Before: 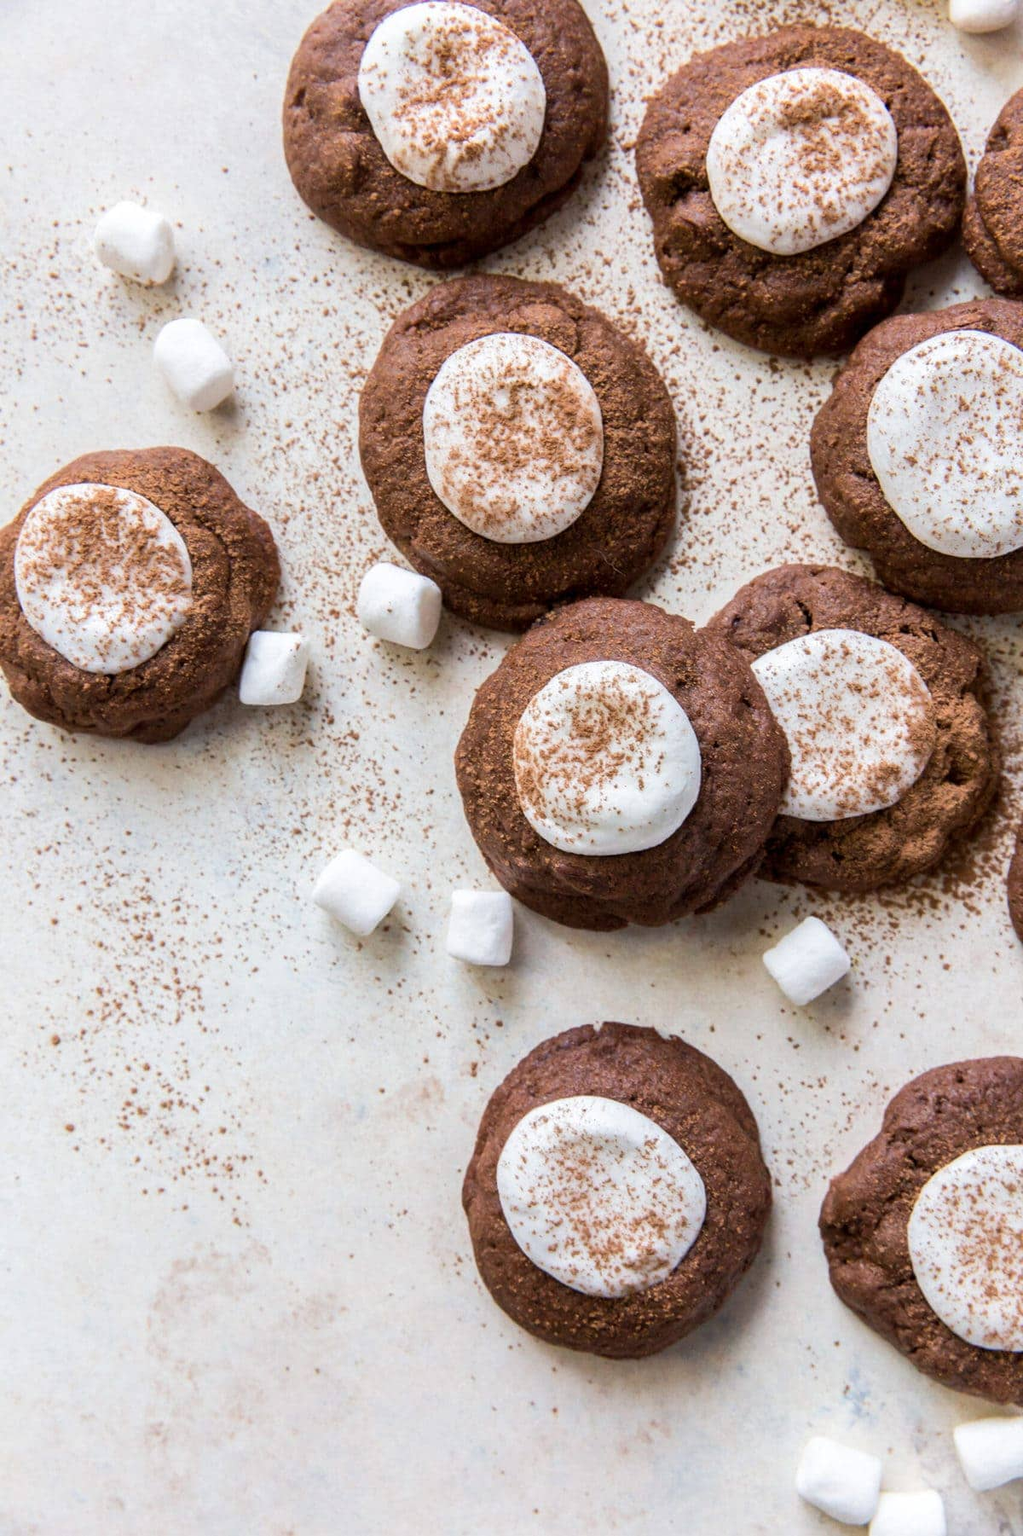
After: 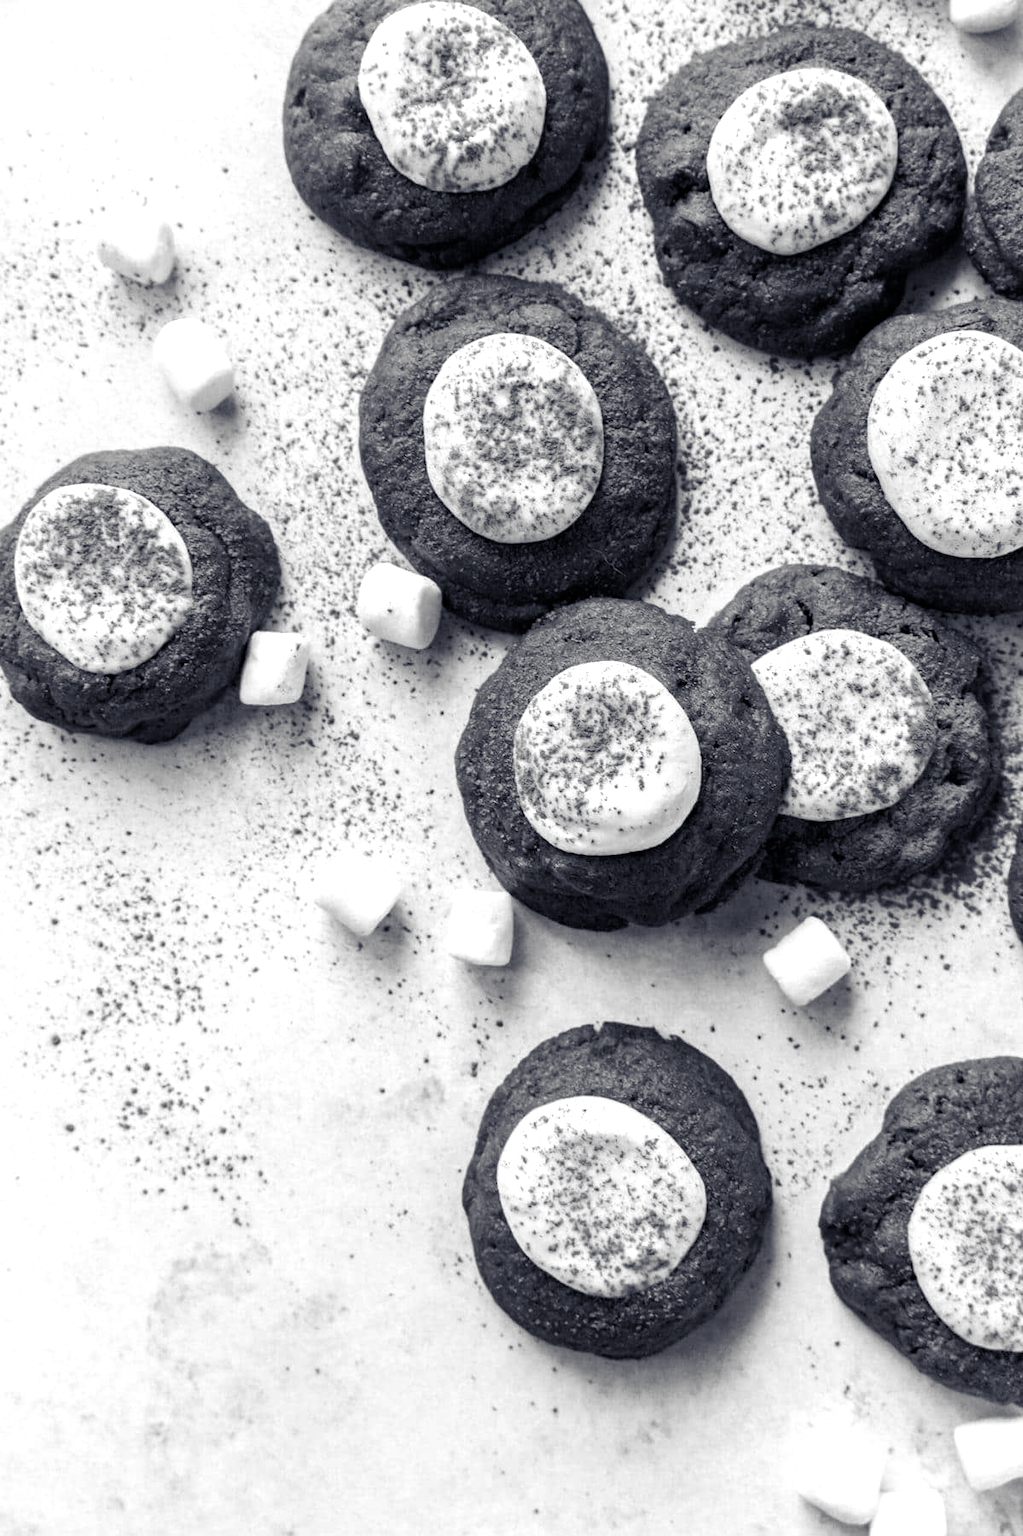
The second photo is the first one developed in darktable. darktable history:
color calibration: output gray [0.246, 0.254, 0.501, 0], illuminant custom, x 0.262, y 0.52, temperature 7008.25 K
haze removal: adaptive false
color balance rgb: shadows lift › luminance -22.031%, shadows lift › chroma 6.61%, shadows lift › hue 268.44°, perceptual saturation grading › global saturation 25.222%, perceptual saturation grading › highlights -50.385%, perceptual saturation grading › shadows 30.062%, global vibrance 34.839%
